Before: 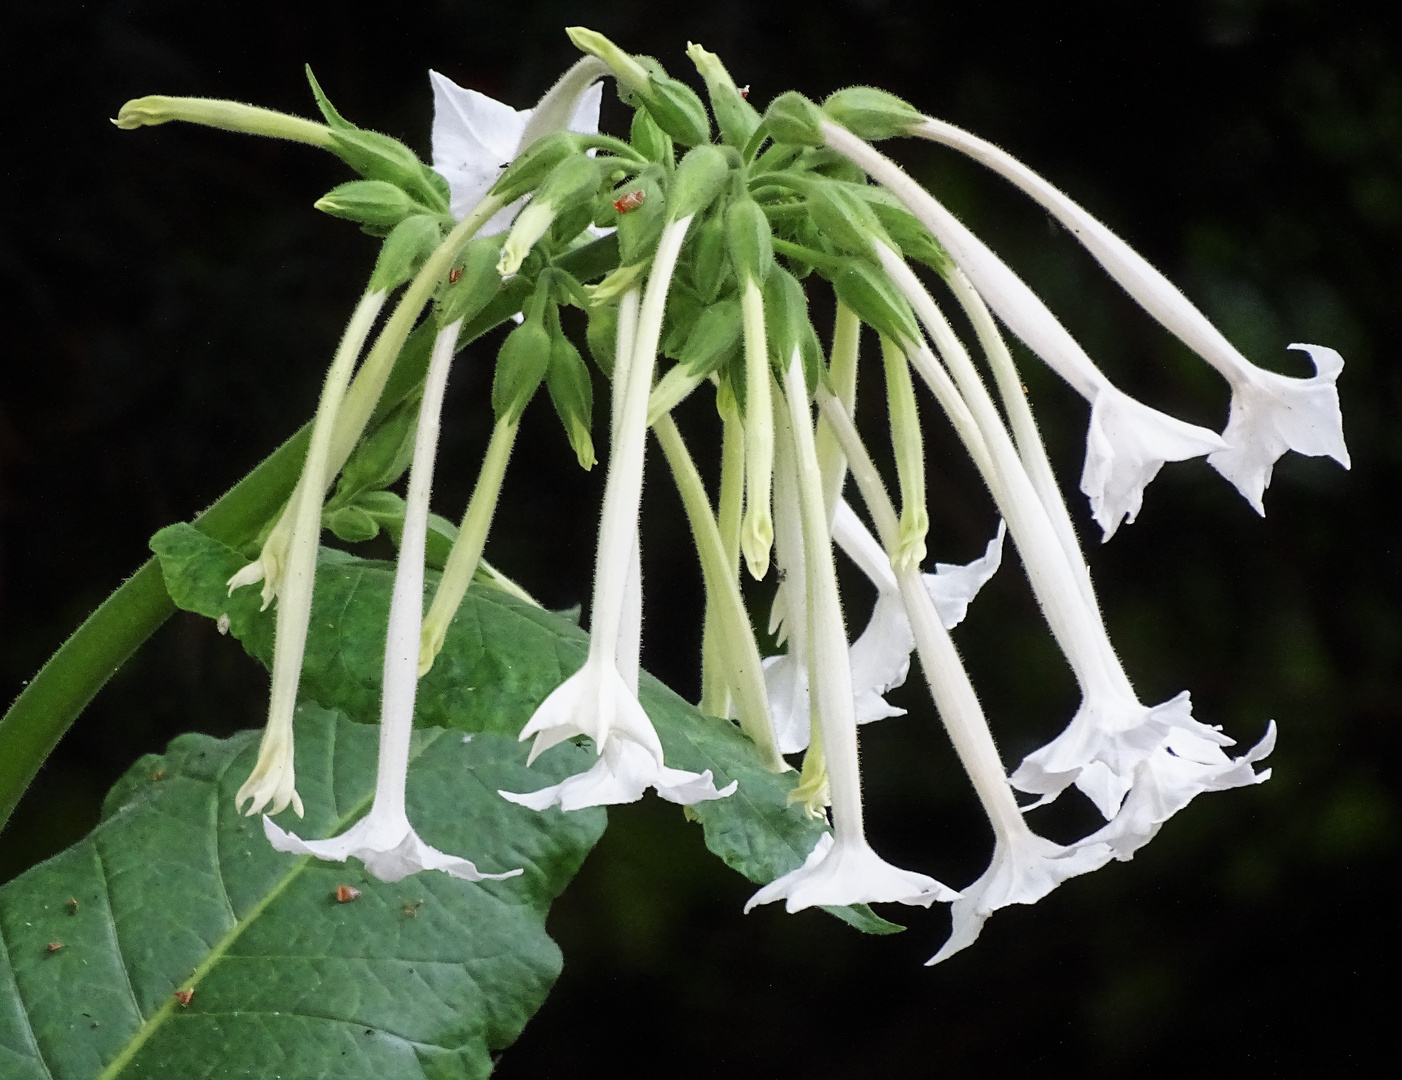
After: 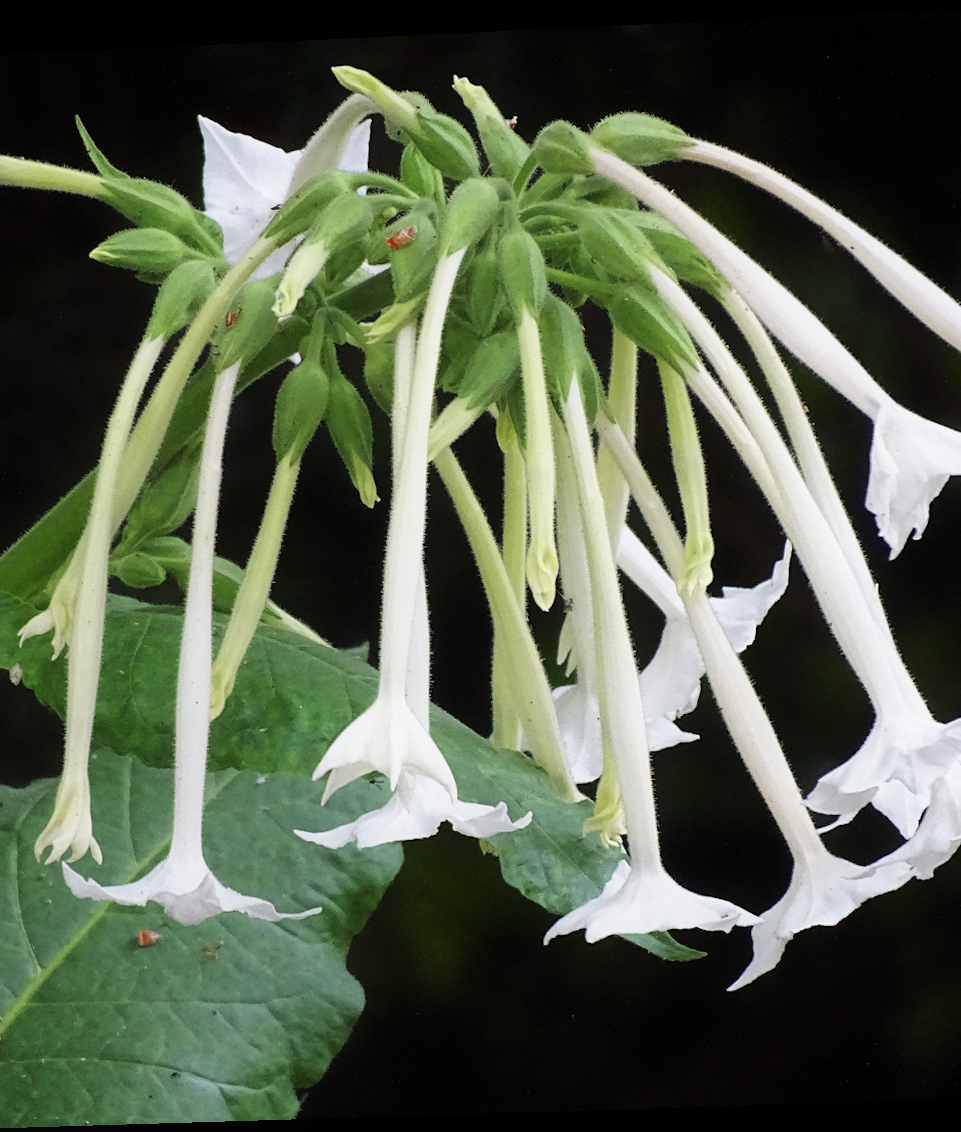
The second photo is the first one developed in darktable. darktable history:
rotate and perspective: rotation -2.22°, lens shift (horizontal) -0.022, automatic cropping off
contrast equalizer: y [[0.5, 0.488, 0.462, 0.461, 0.491, 0.5], [0.5 ×6], [0.5 ×6], [0 ×6], [0 ×6]]
crop and rotate: left 15.754%, right 17.579%
